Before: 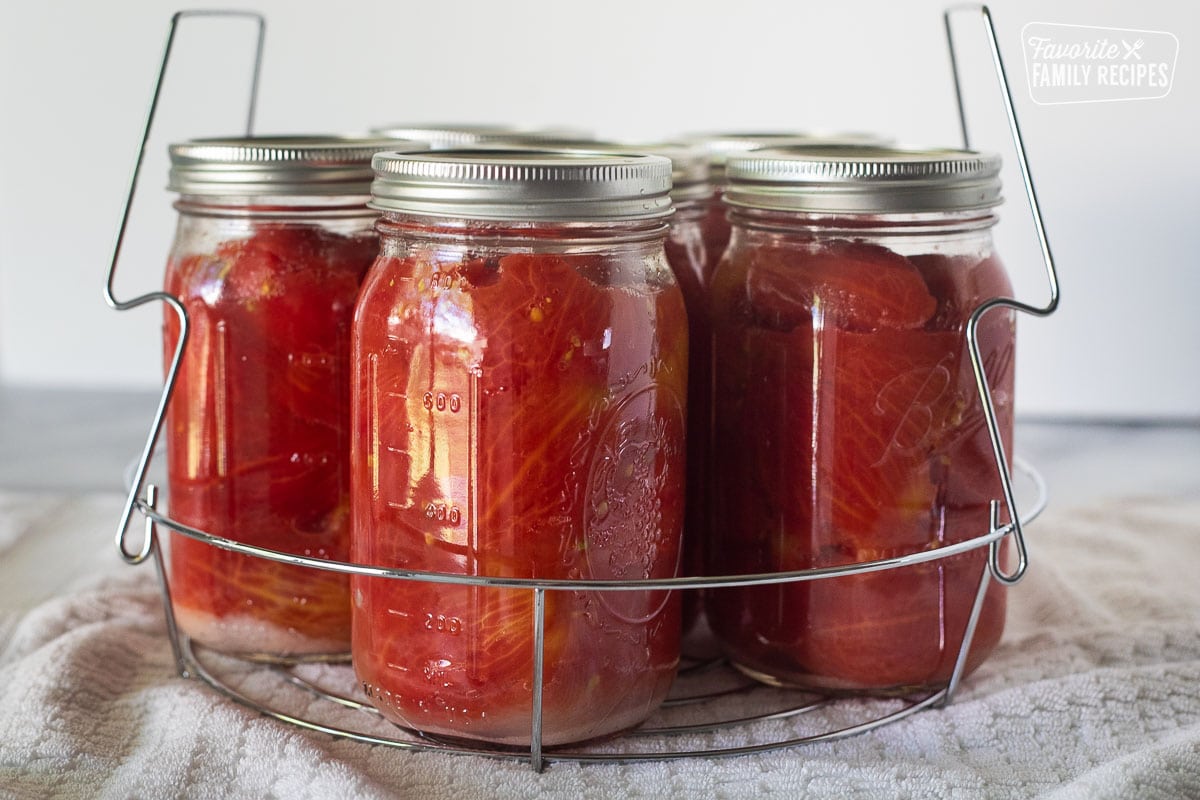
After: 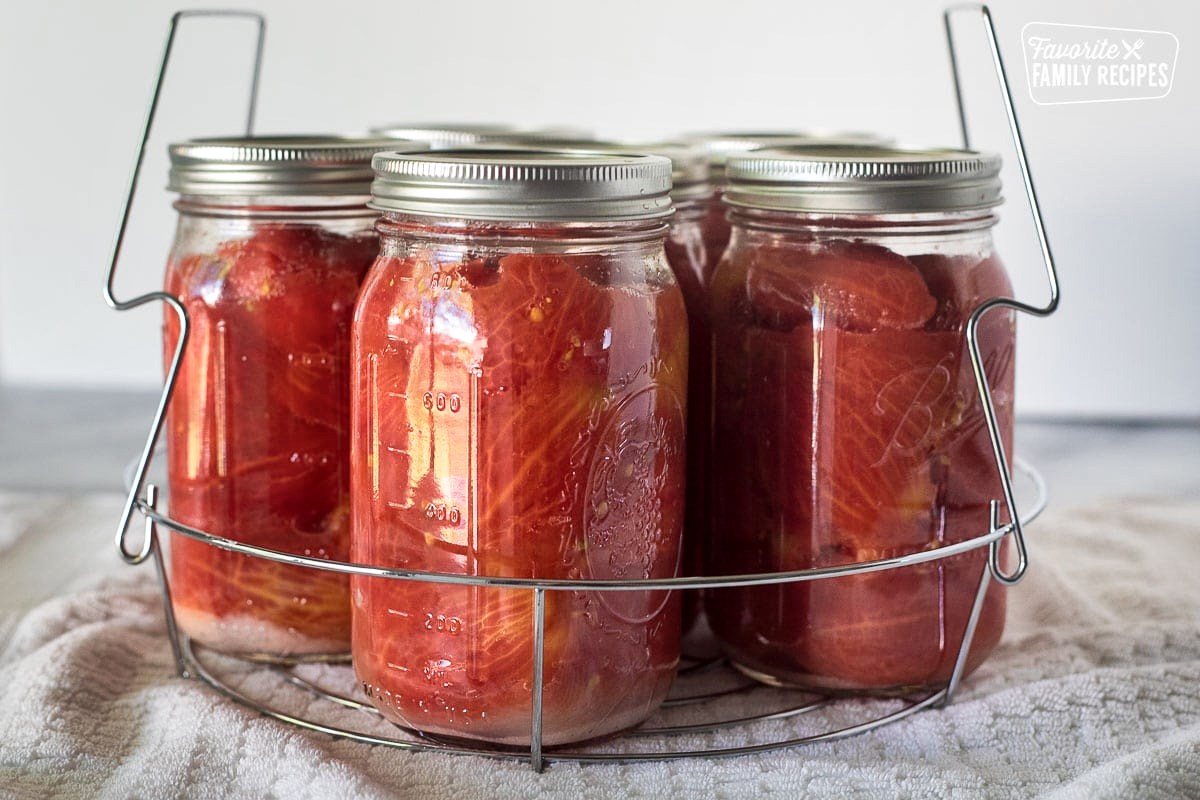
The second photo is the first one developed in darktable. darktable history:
color zones: curves: ch0 [(0, 0.465) (0.092, 0.596) (0.289, 0.464) (0.429, 0.453) (0.571, 0.464) (0.714, 0.455) (0.857, 0.462) (1, 0.465)]
local contrast: mode bilateral grid, contrast 20, coarseness 50, detail 132%, midtone range 0.2
